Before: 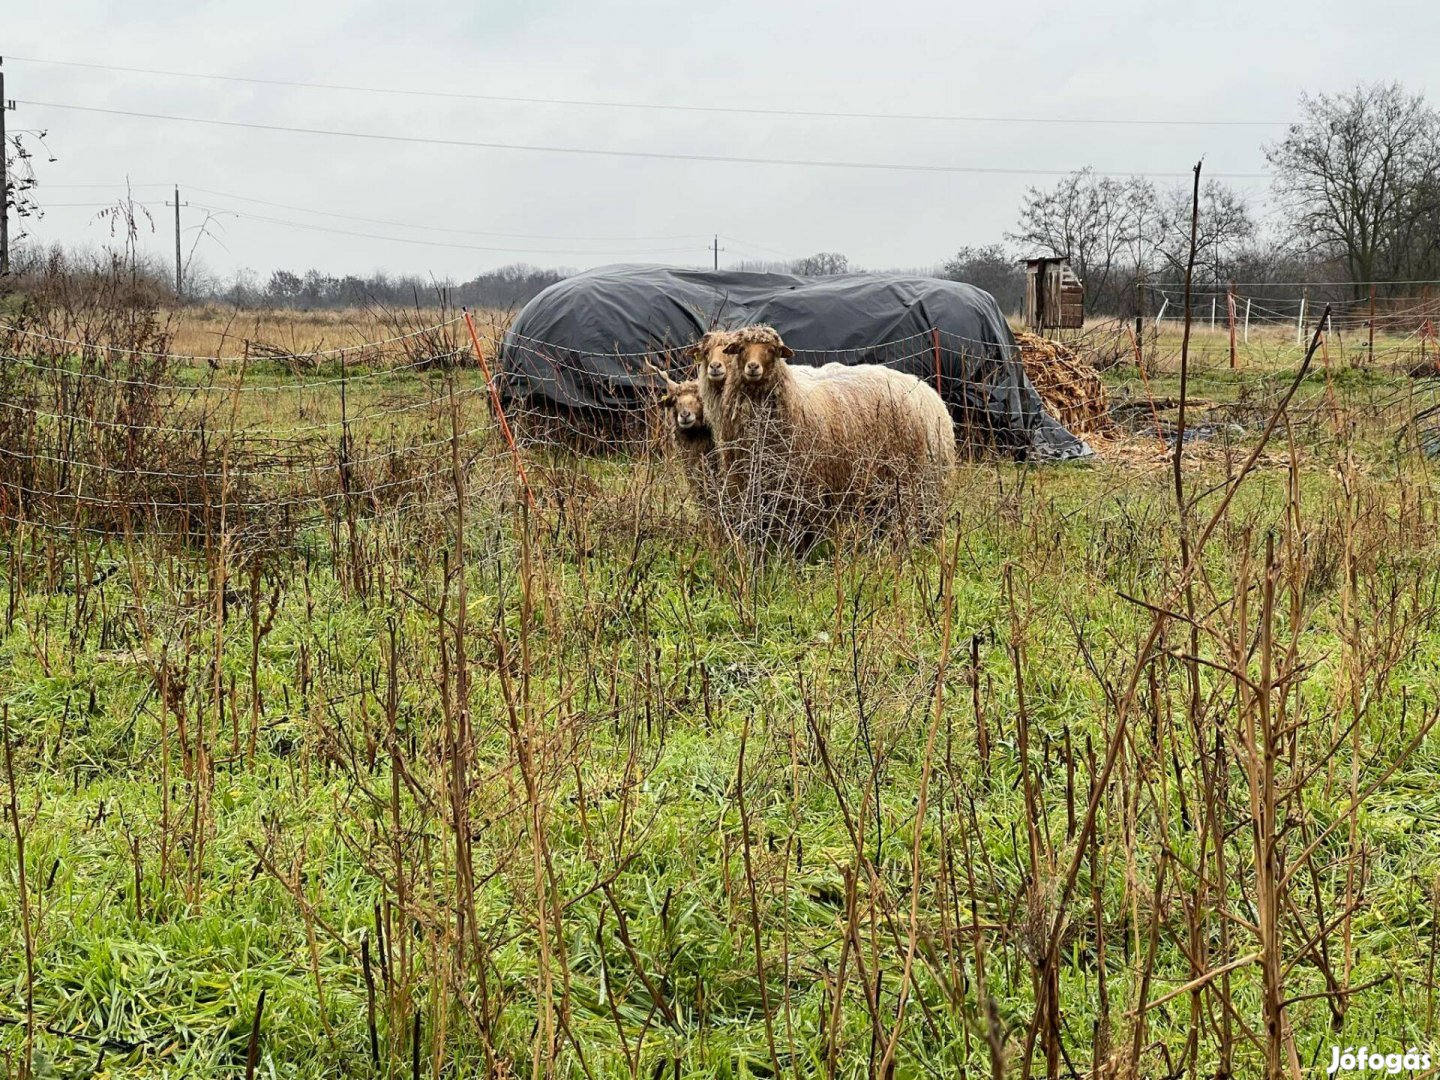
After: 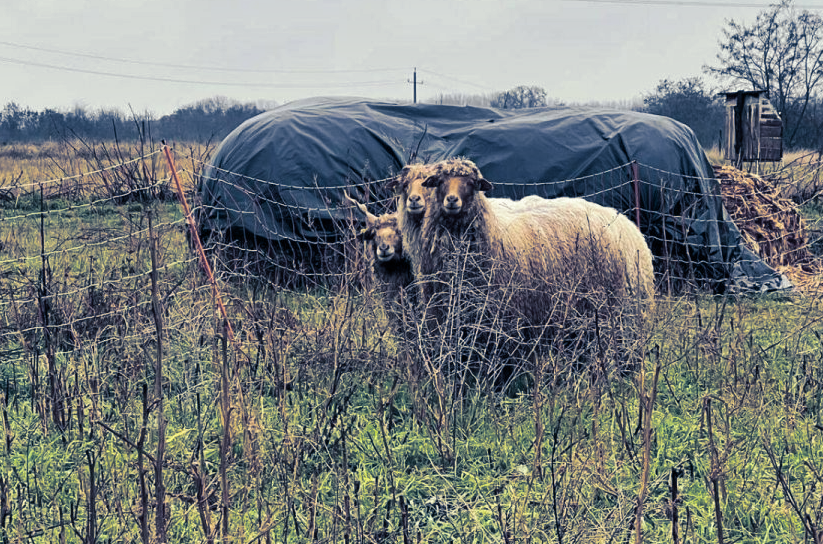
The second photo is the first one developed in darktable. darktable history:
crop: left 20.932%, top 15.471%, right 21.848%, bottom 34.081%
shadows and highlights: soften with gaussian
split-toning: shadows › hue 226.8°, shadows › saturation 0.84
